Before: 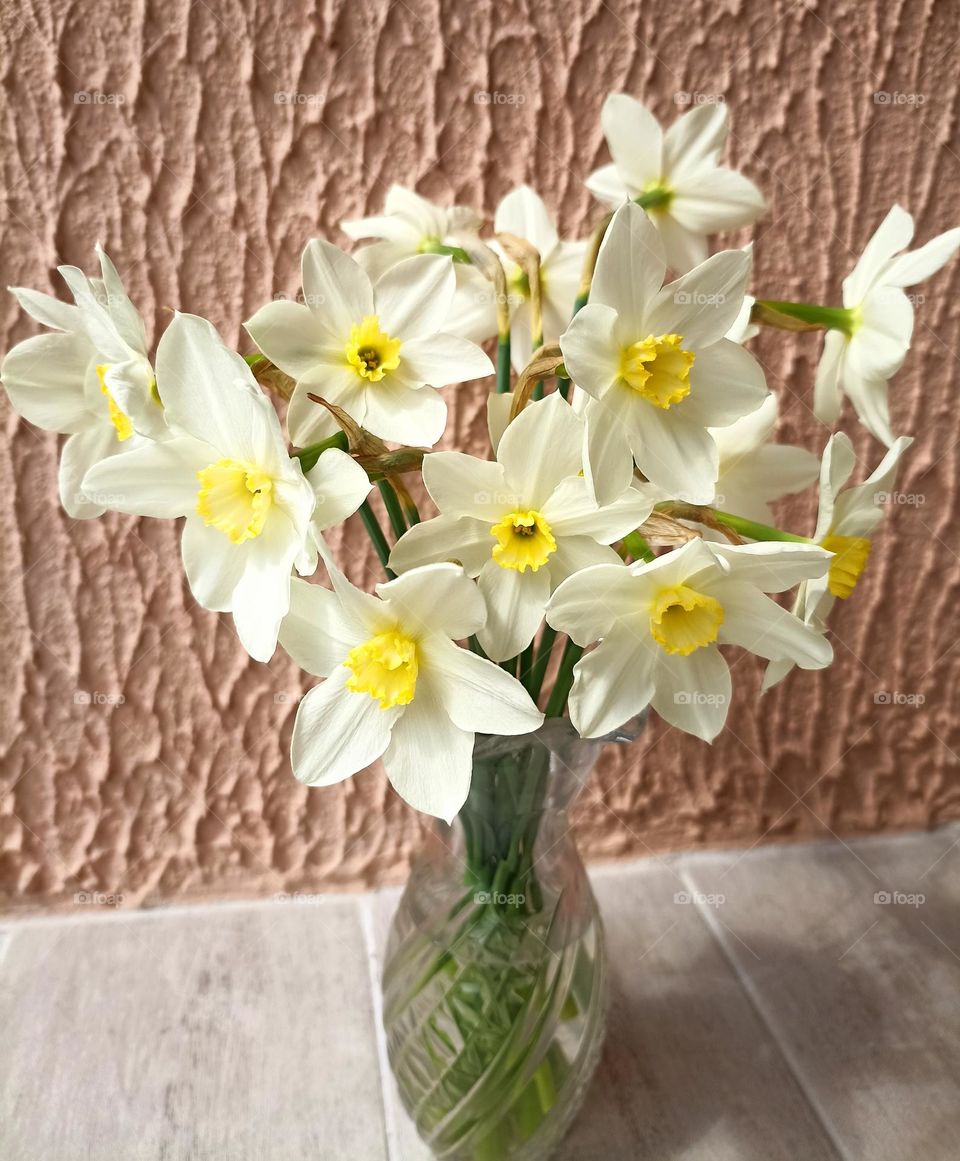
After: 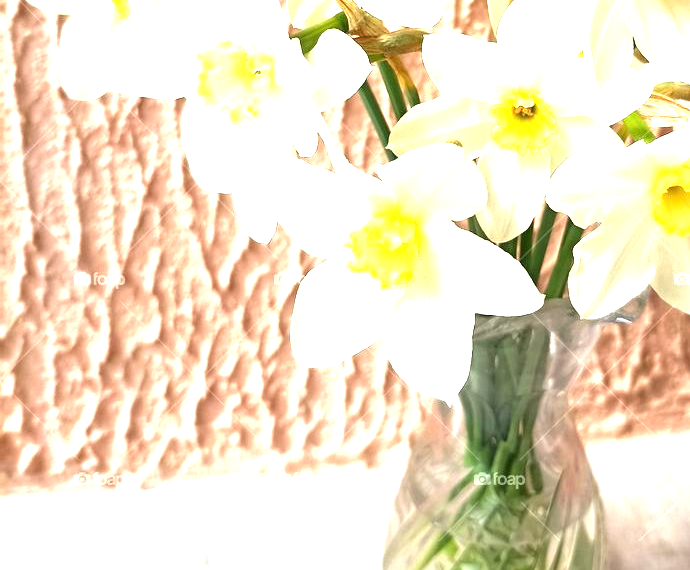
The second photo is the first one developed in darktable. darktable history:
crop: top 36.17%, right 28.057%, bottom 14.66%
exposure: black level correction 0, exposure 1.618 EV, compensate highlight preservation false
